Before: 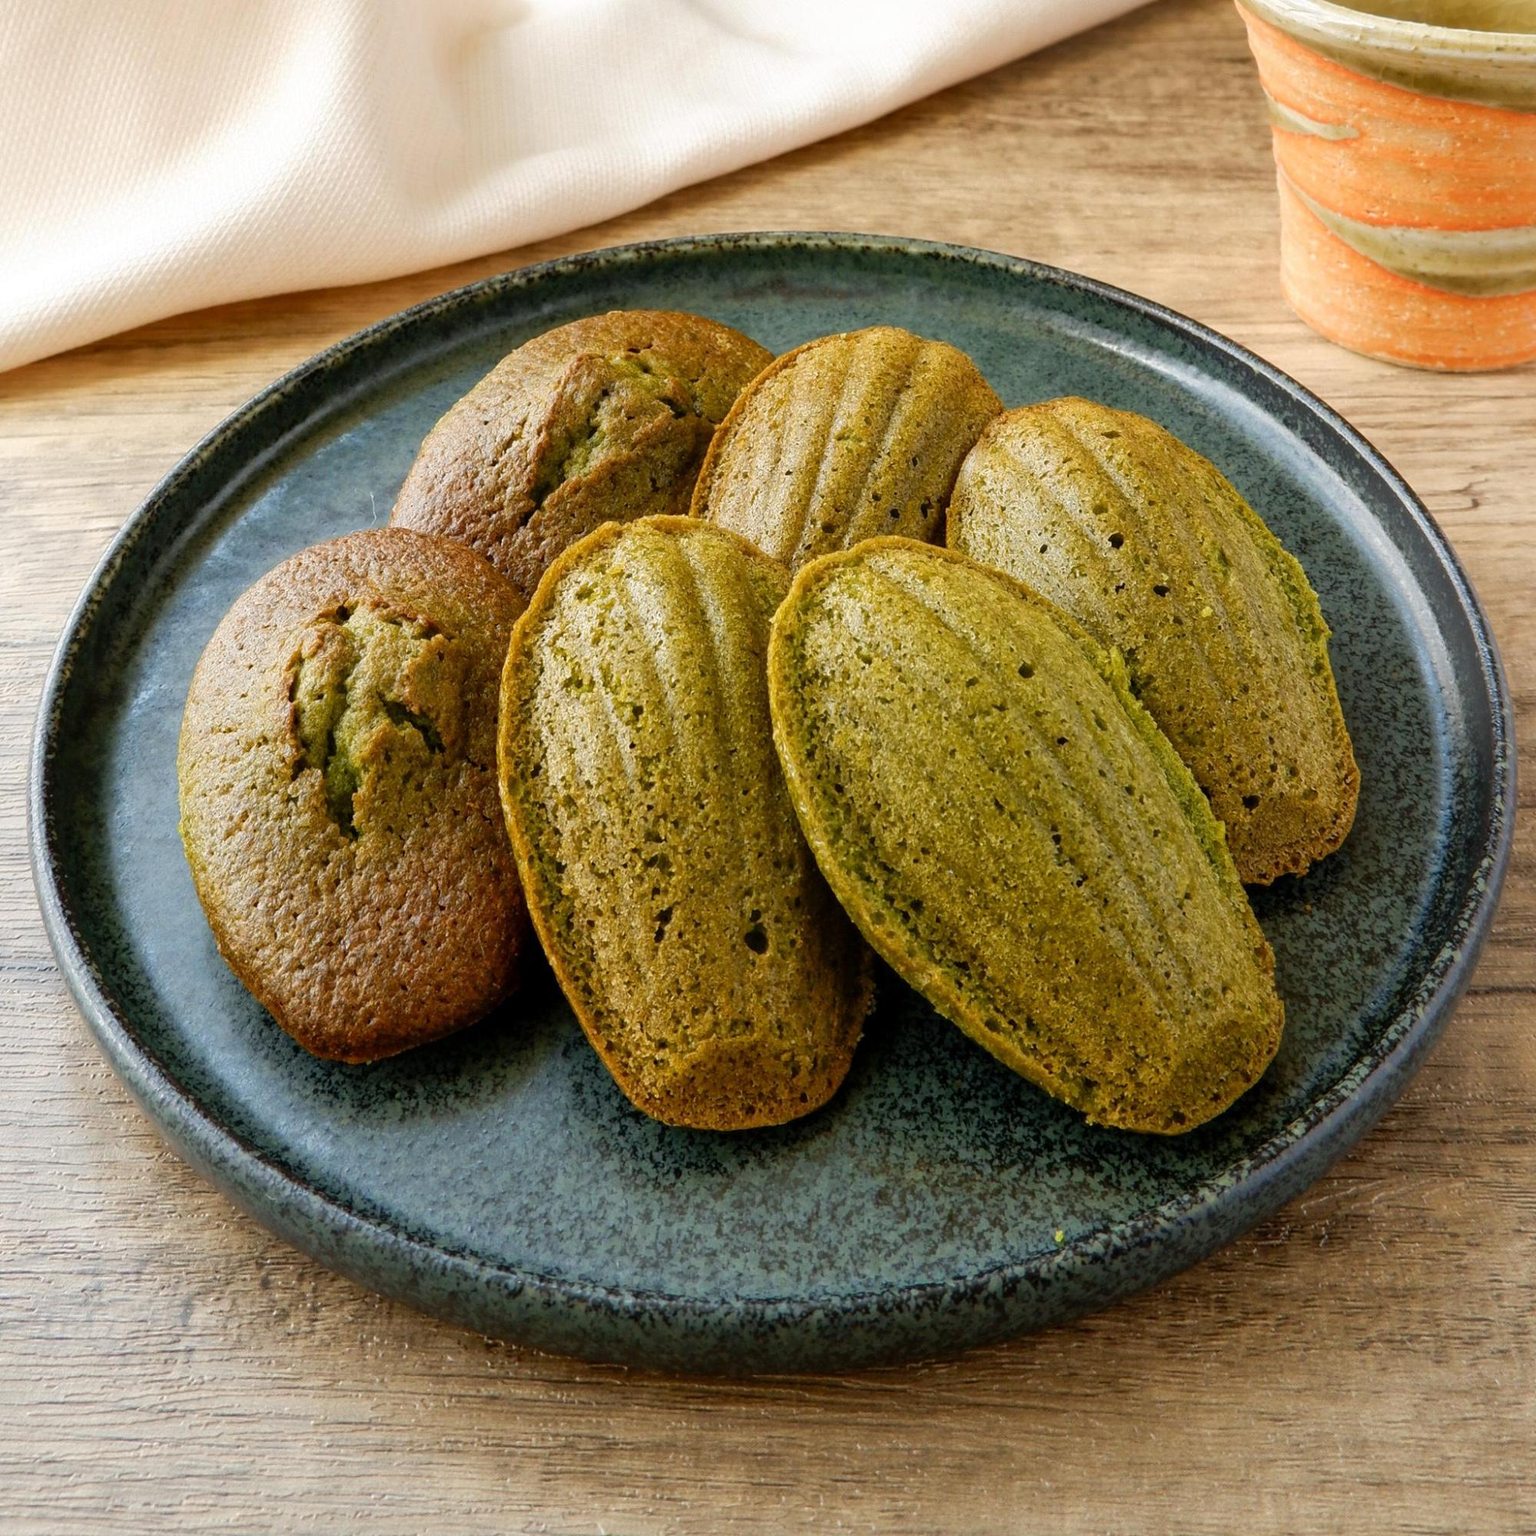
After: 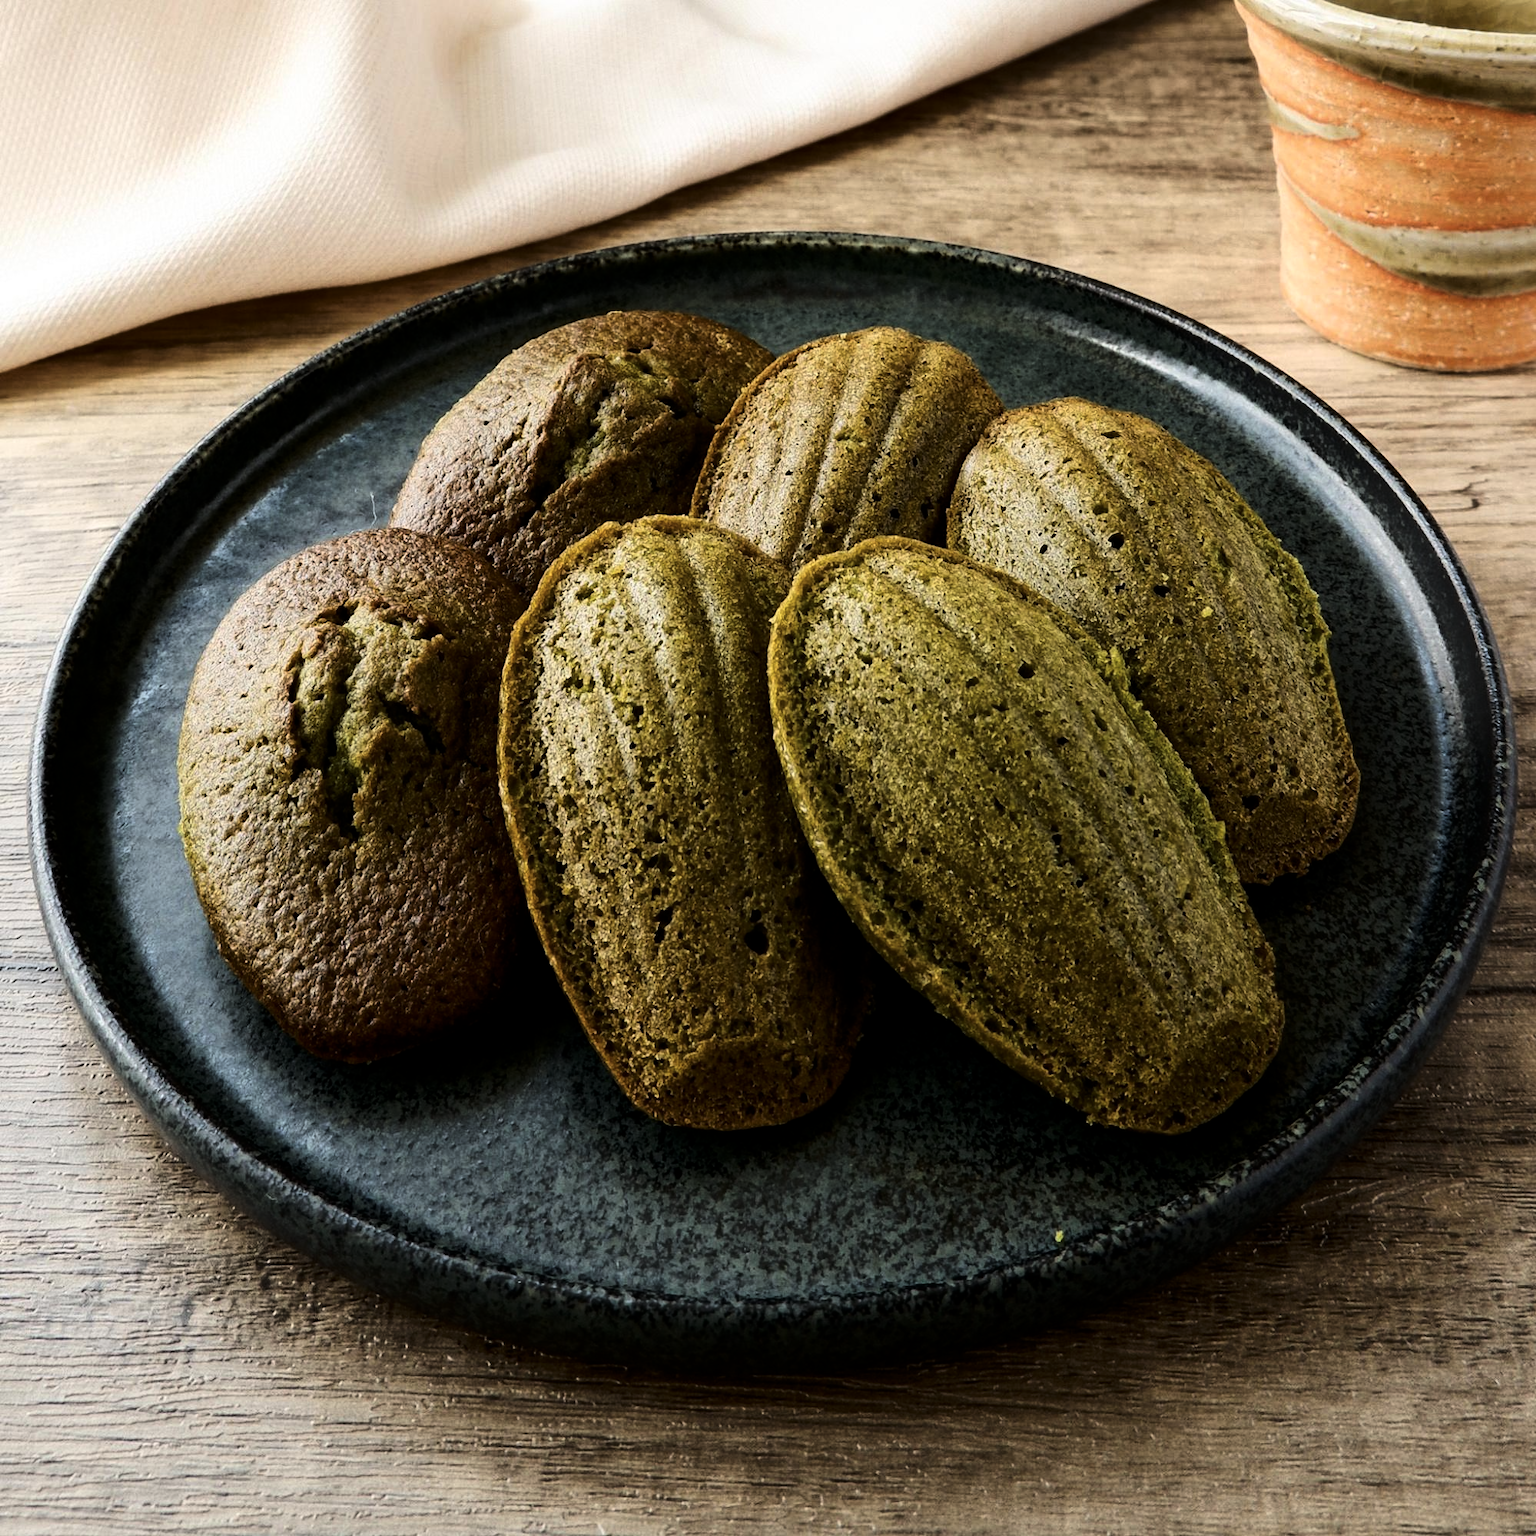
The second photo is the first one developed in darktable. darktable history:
levels: levels [0, 0.618, 1]
contrast brightness saturation: contrast 0.278
